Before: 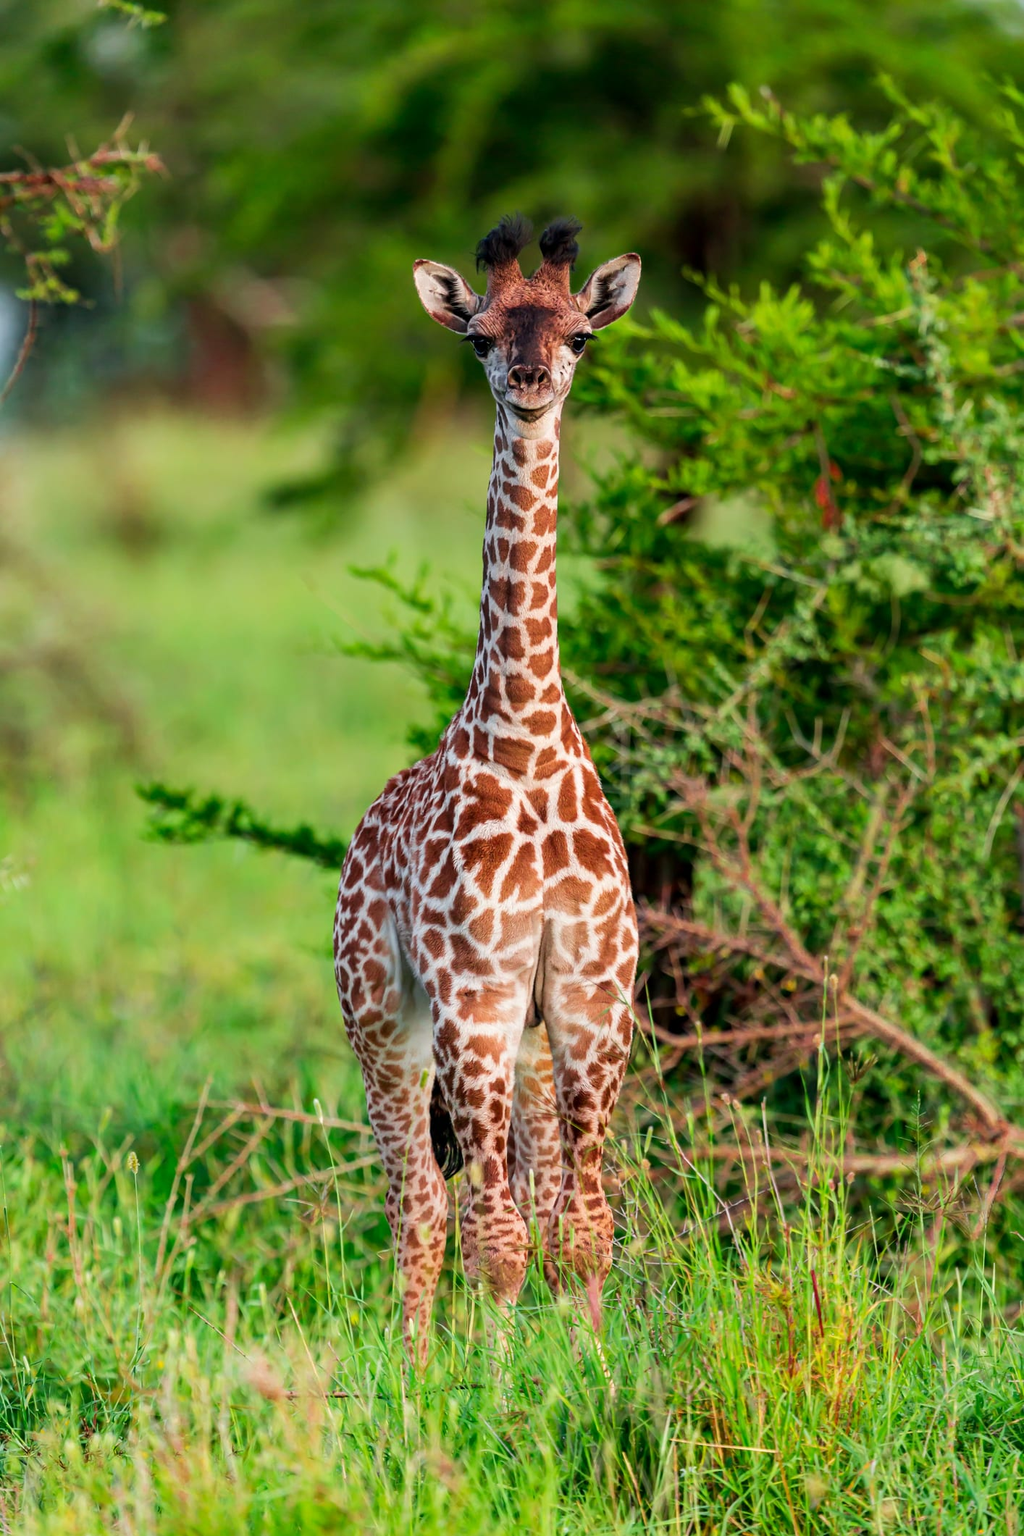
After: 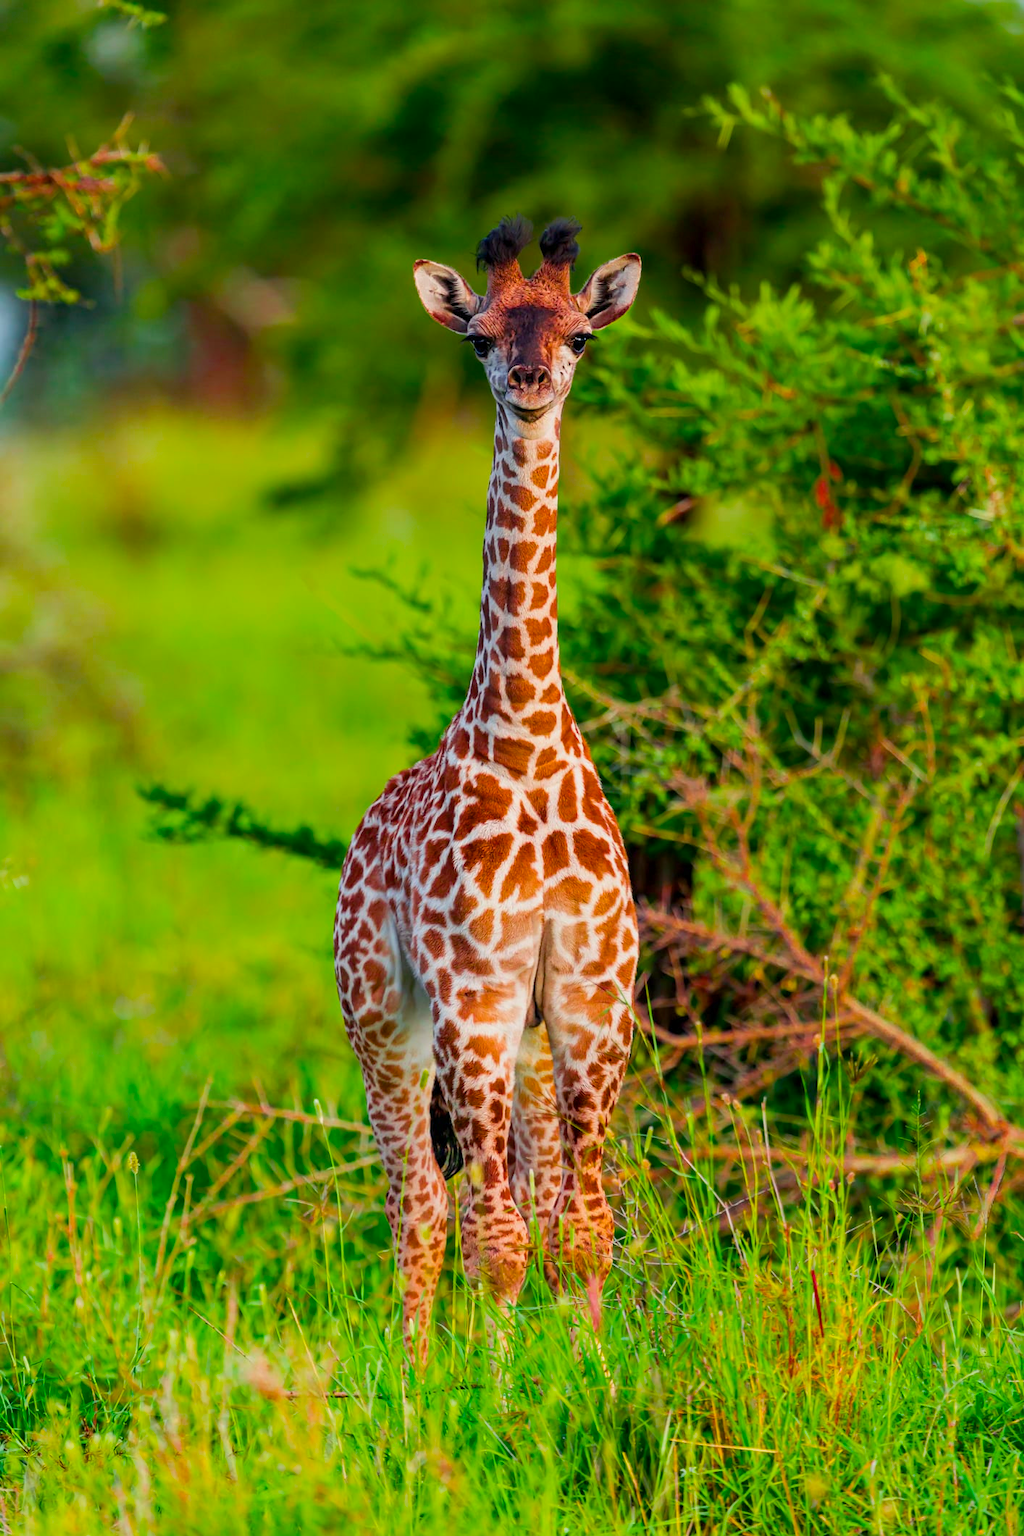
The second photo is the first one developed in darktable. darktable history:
color balance rgb: shadows lift › chroma 3.299%, shadows lift › hue 281.8°, white fulcrum 0.081 EV, linear chroma grading › shadows -10.362%, linear chroma grading › global chroma 20.307%, perceptual saturation grading › global saturation 30.71%, contrast -9.421%
